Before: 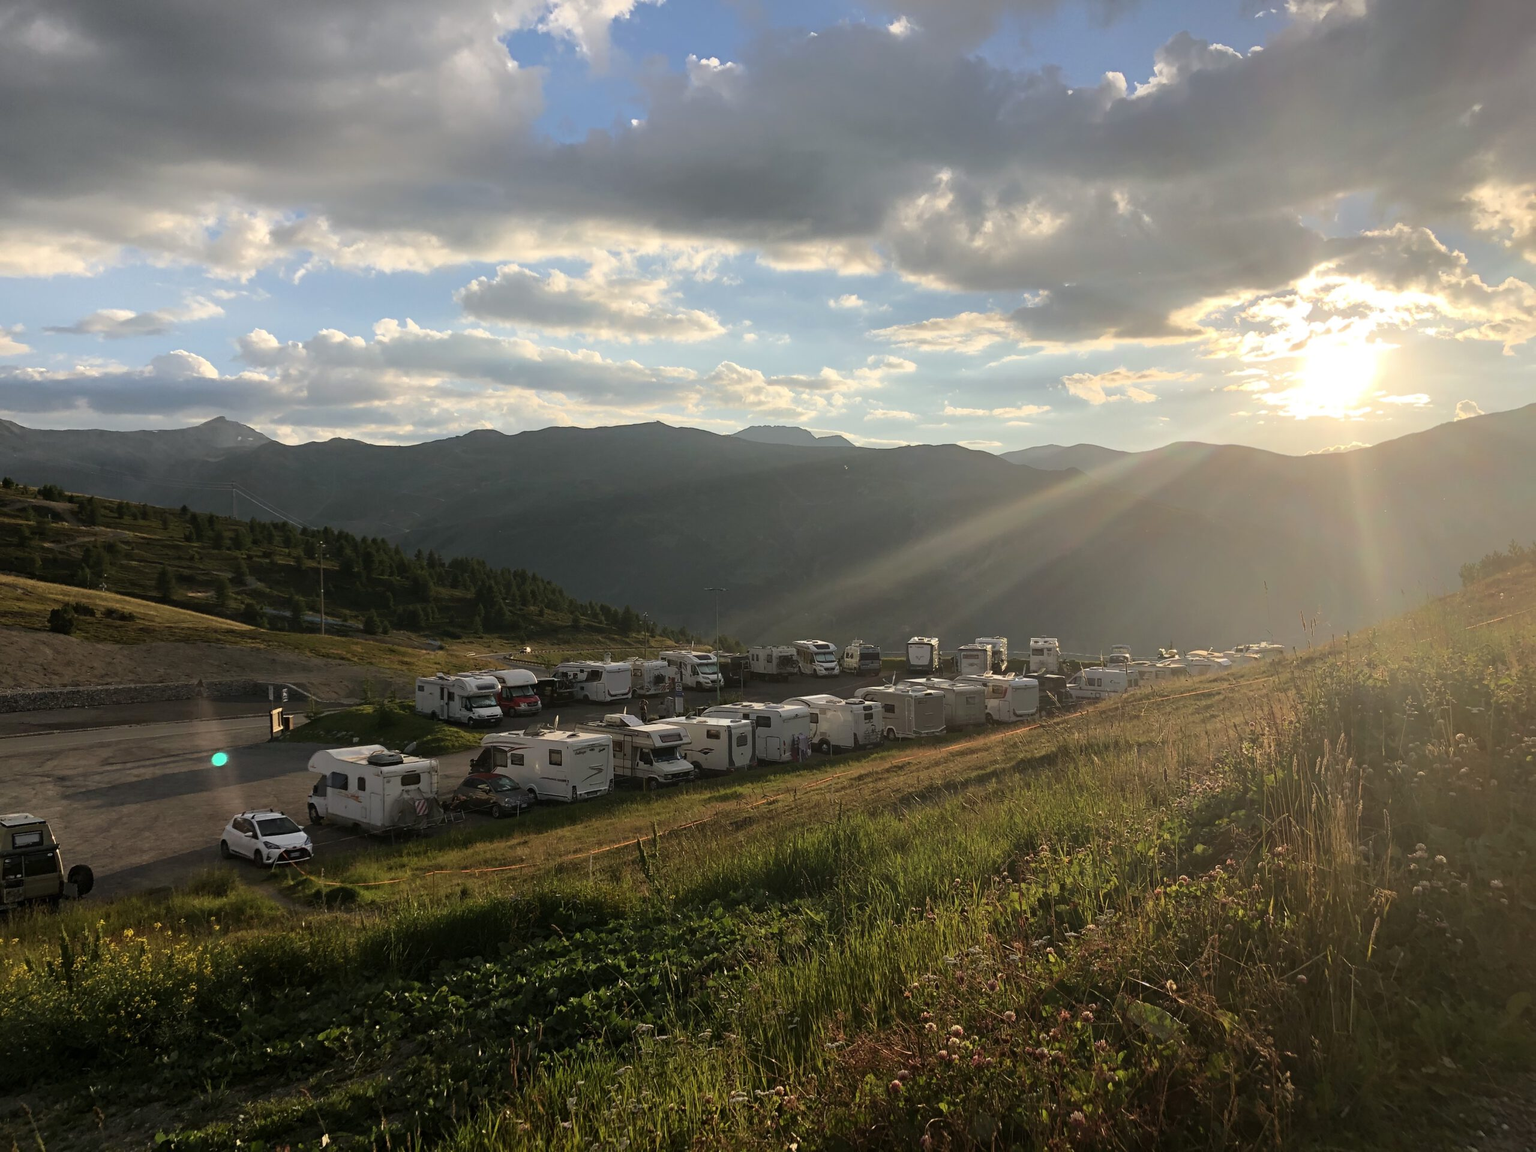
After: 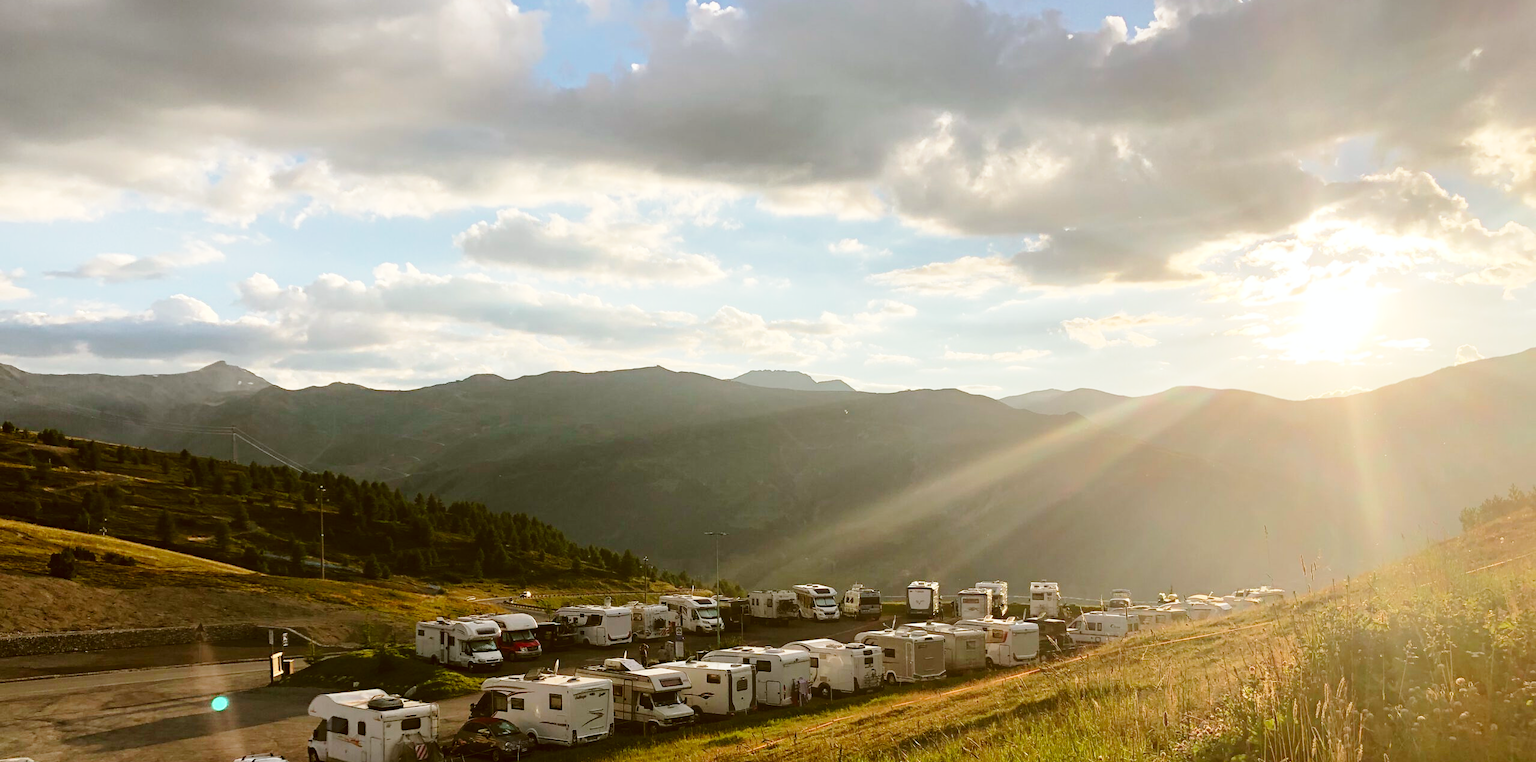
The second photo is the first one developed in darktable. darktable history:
base curve: curves: ch0 [(0, 0) (0.028, 0.03) (0.121, 0.232) (0.46, 0.748) (0.859, 0.968) (1, 1)], preserve colors none
color correction: highlights a* -0.391, highlights b* 0.178, shadows a* 4.96, shadows b* 20.59
crop and rotate: top 4.886%, bottom 28.906%
